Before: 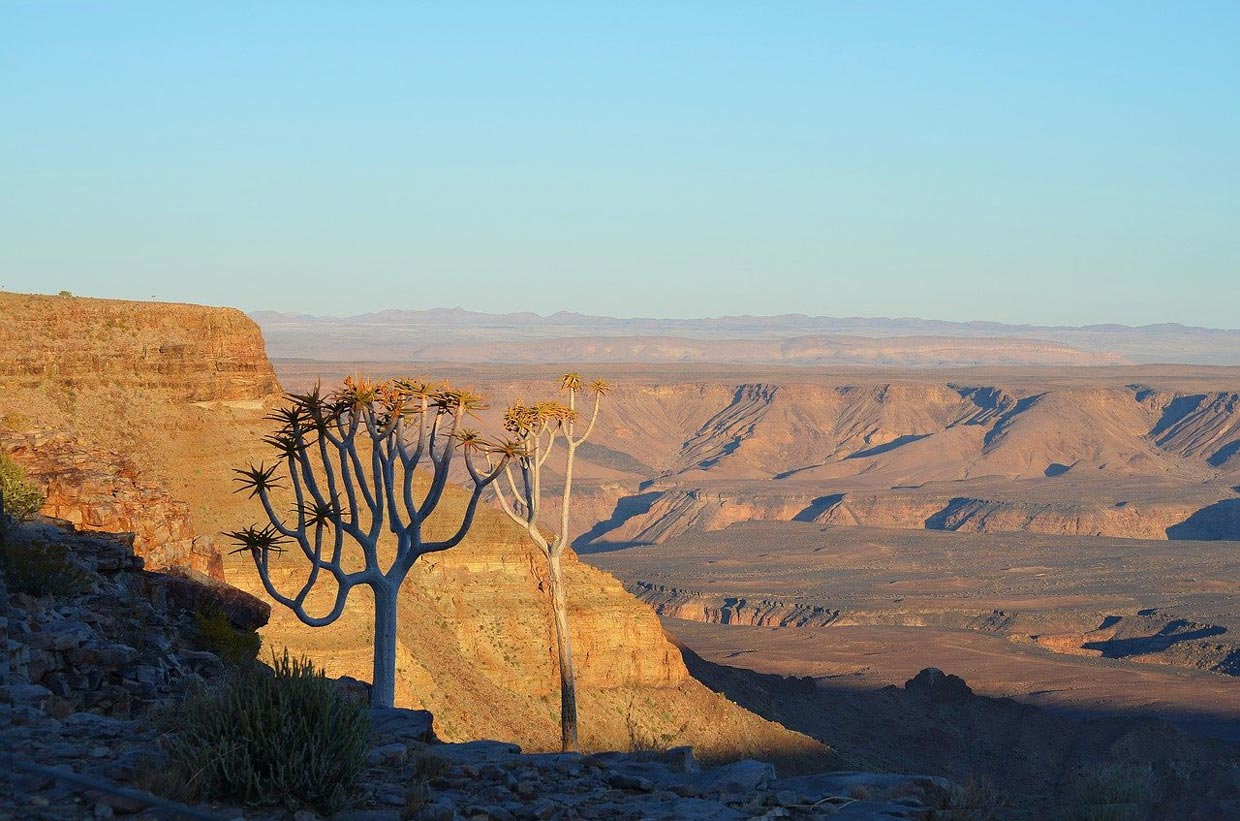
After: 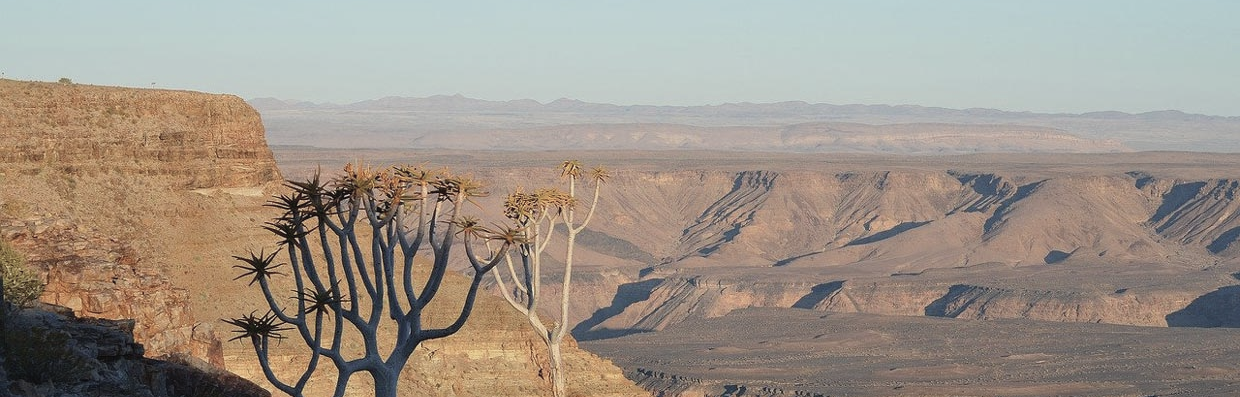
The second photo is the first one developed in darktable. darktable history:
contrast brightness saturation: contrast -0.05, saturation -0.41
crop and rotate: top 26.056%, bottom 25.543%
